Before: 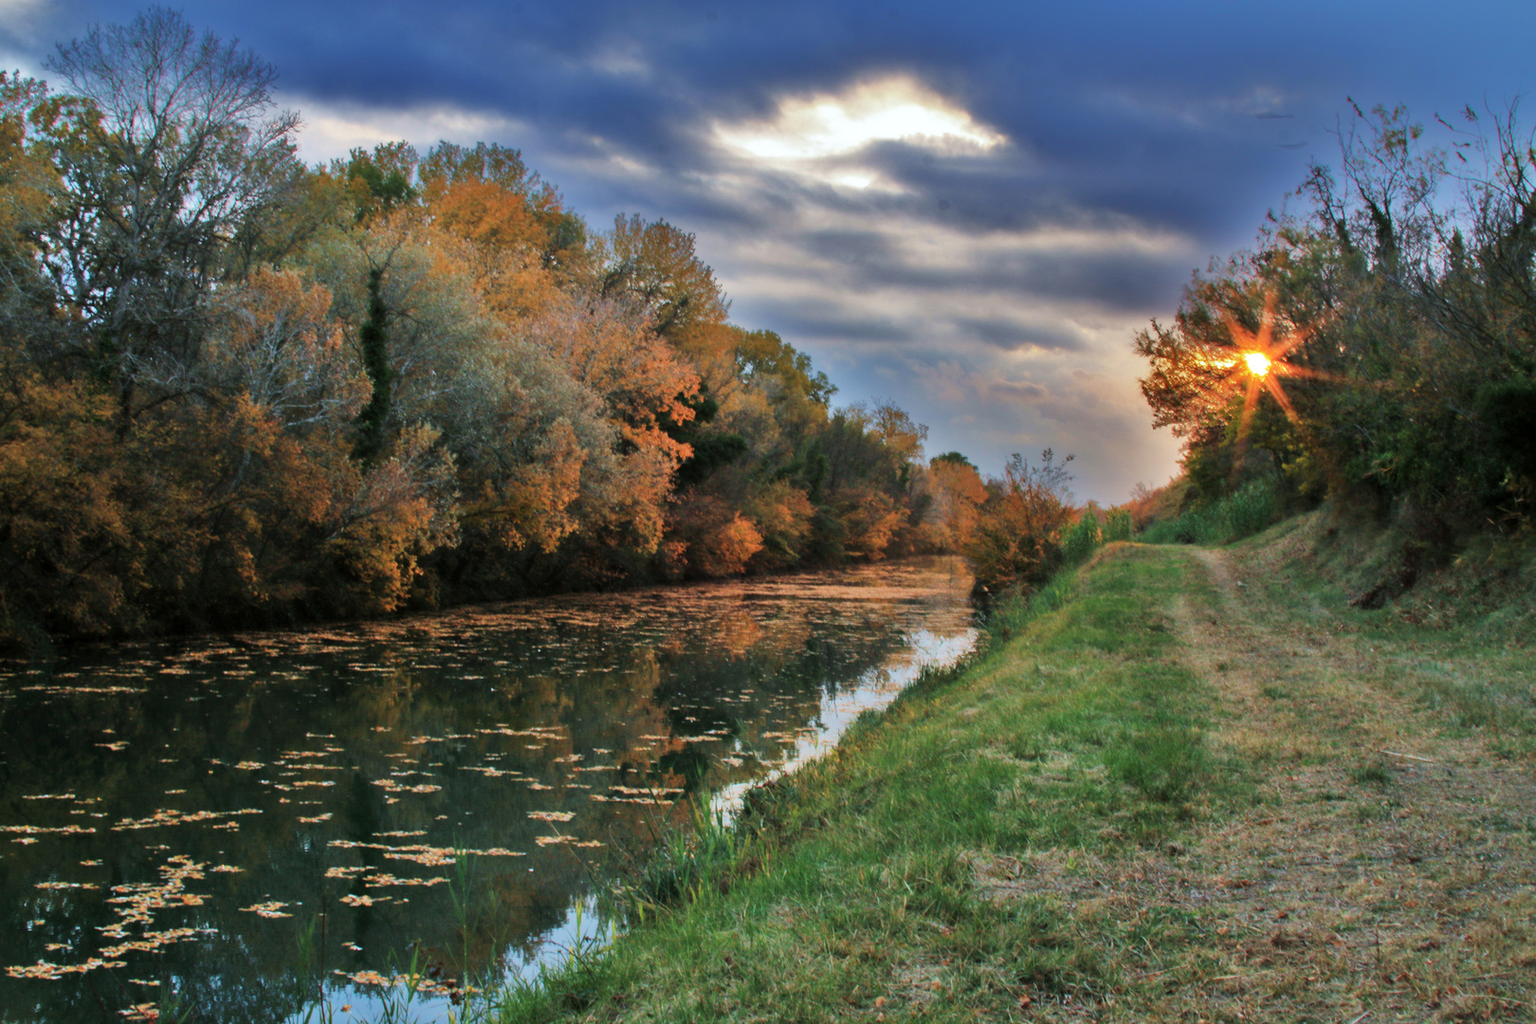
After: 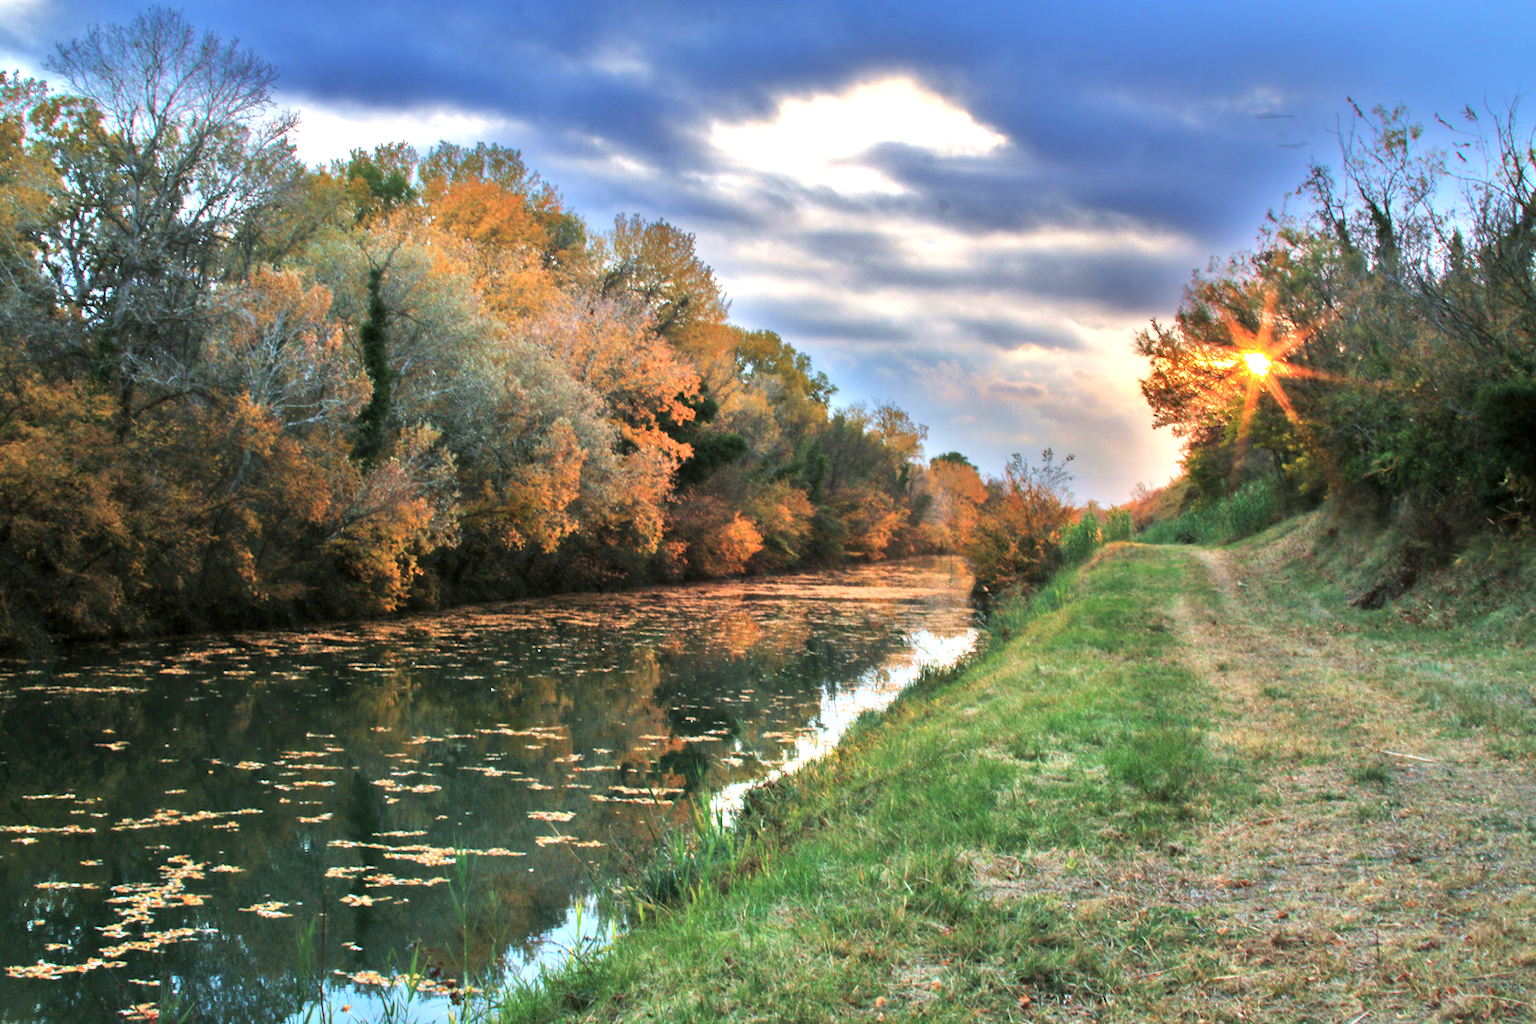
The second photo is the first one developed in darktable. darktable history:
exposure: exposure 0.995 EV, compensate highlight preservation false
